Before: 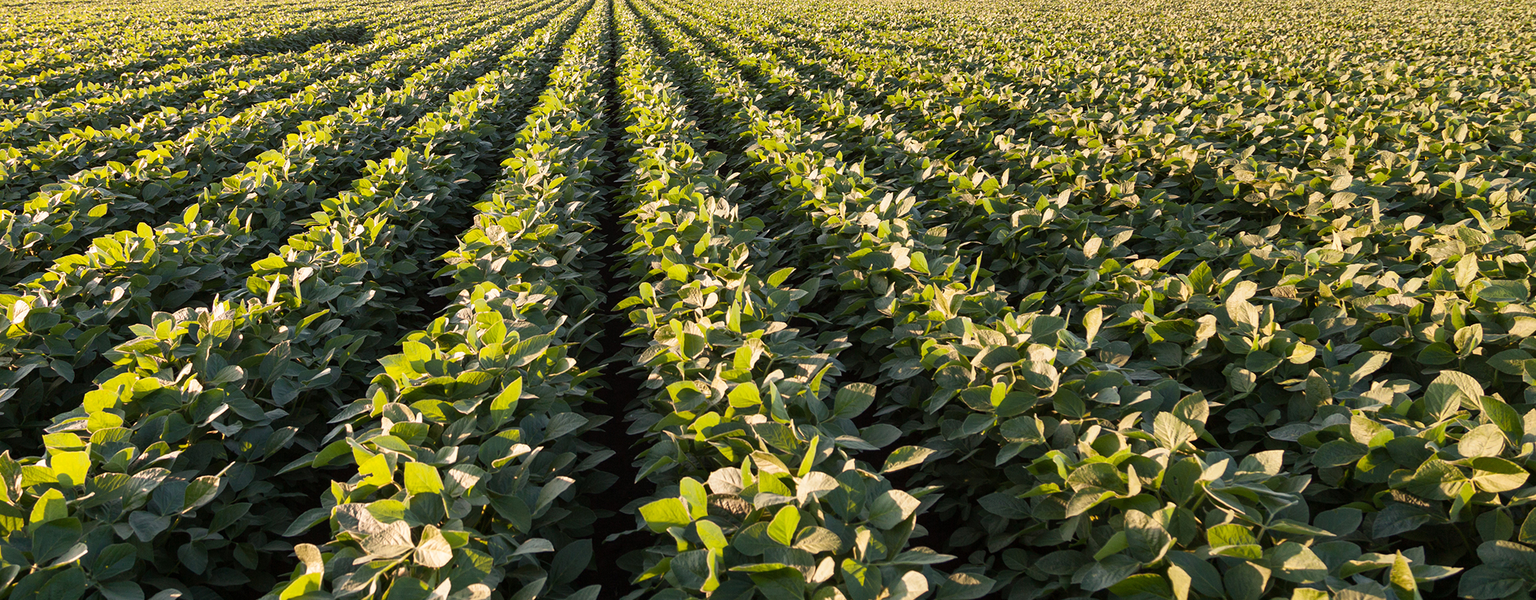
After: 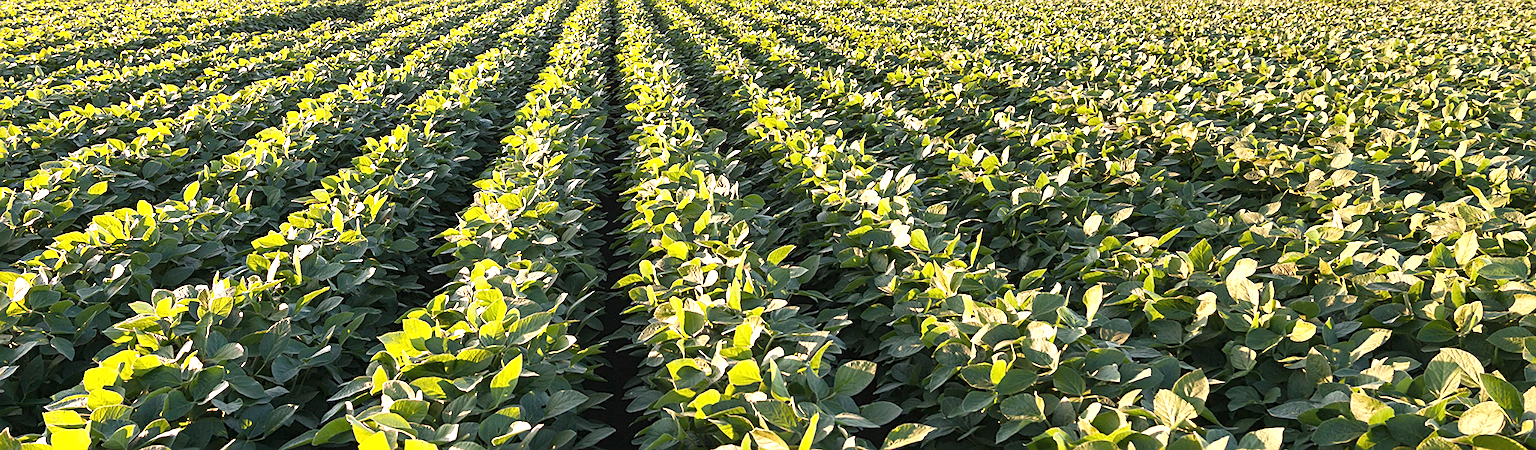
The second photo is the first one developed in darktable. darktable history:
crop: top 3.857%, bottom 21.132%
sharpen: on, module defaults
color balance: mode lift, gamma, gain (sRGB), lift [1, 1, 1.022, 1.026]
exposure: exposure 0.636 EV, compensate highlight preservation false
